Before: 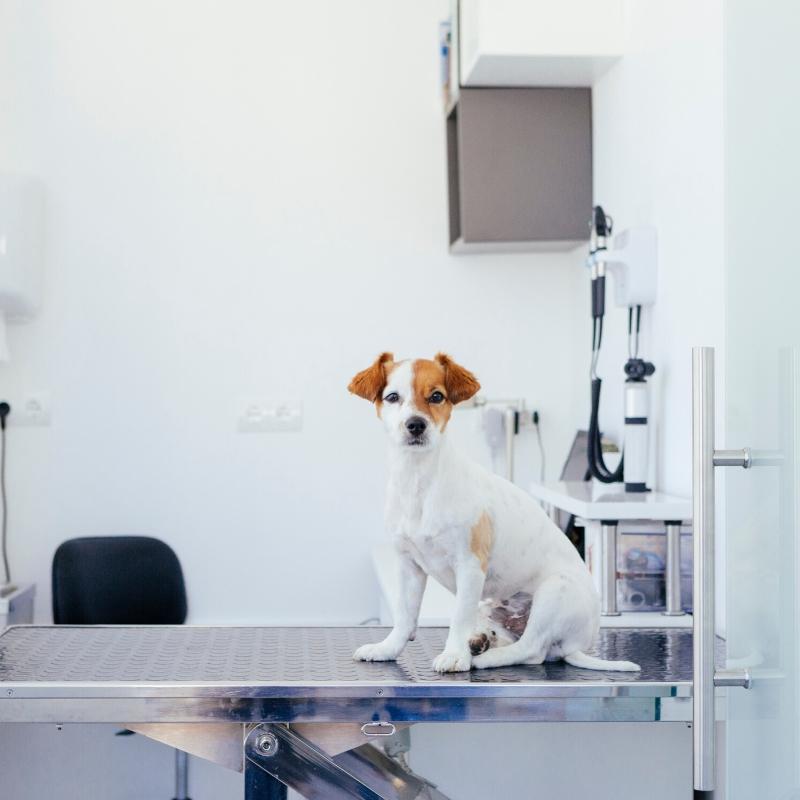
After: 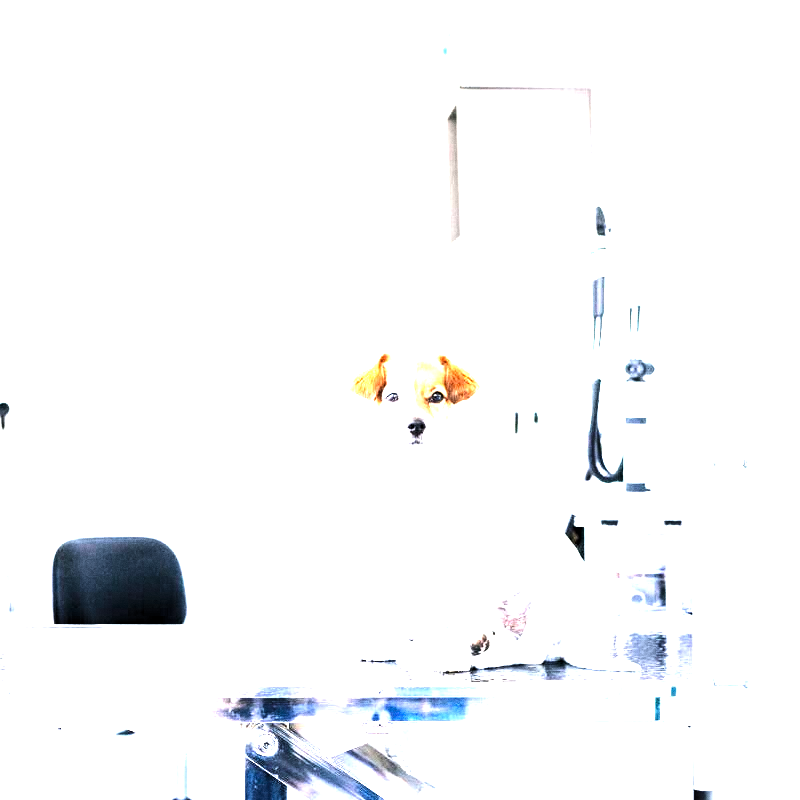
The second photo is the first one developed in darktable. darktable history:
exposure: black level correction 0, exposure 2 EV, compensate highlight preservation false
tone equalizer: -8 EV -1.08 EV, -7 EV -1.01 EV, -6 EV -0.867 EV, -5 EV -0.578 EV, -3 EV 0.578 EV, -2 EV 0.867 EV, -1 EV 1.01 EV, +0 EV 1.08 EV, edges refinement/feathering 500, mask exposure compensation -1.57 EV, preserve details no
levels: levels [0.031, 0.5, 0.969]
grain: coarseness 0.09 ISO
